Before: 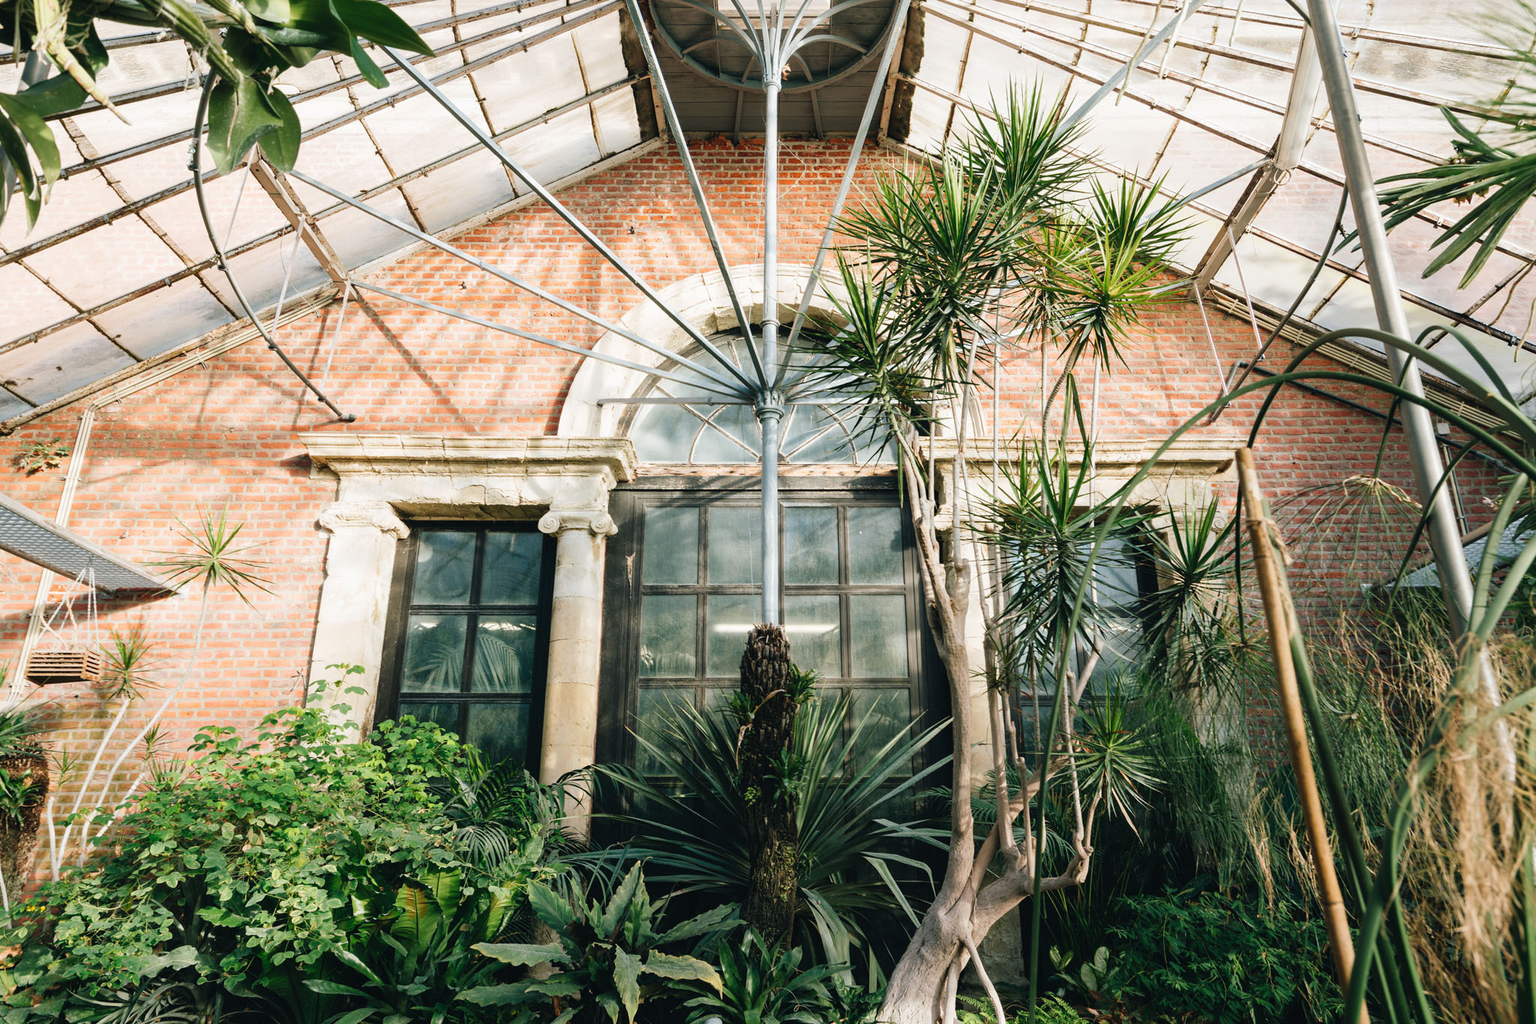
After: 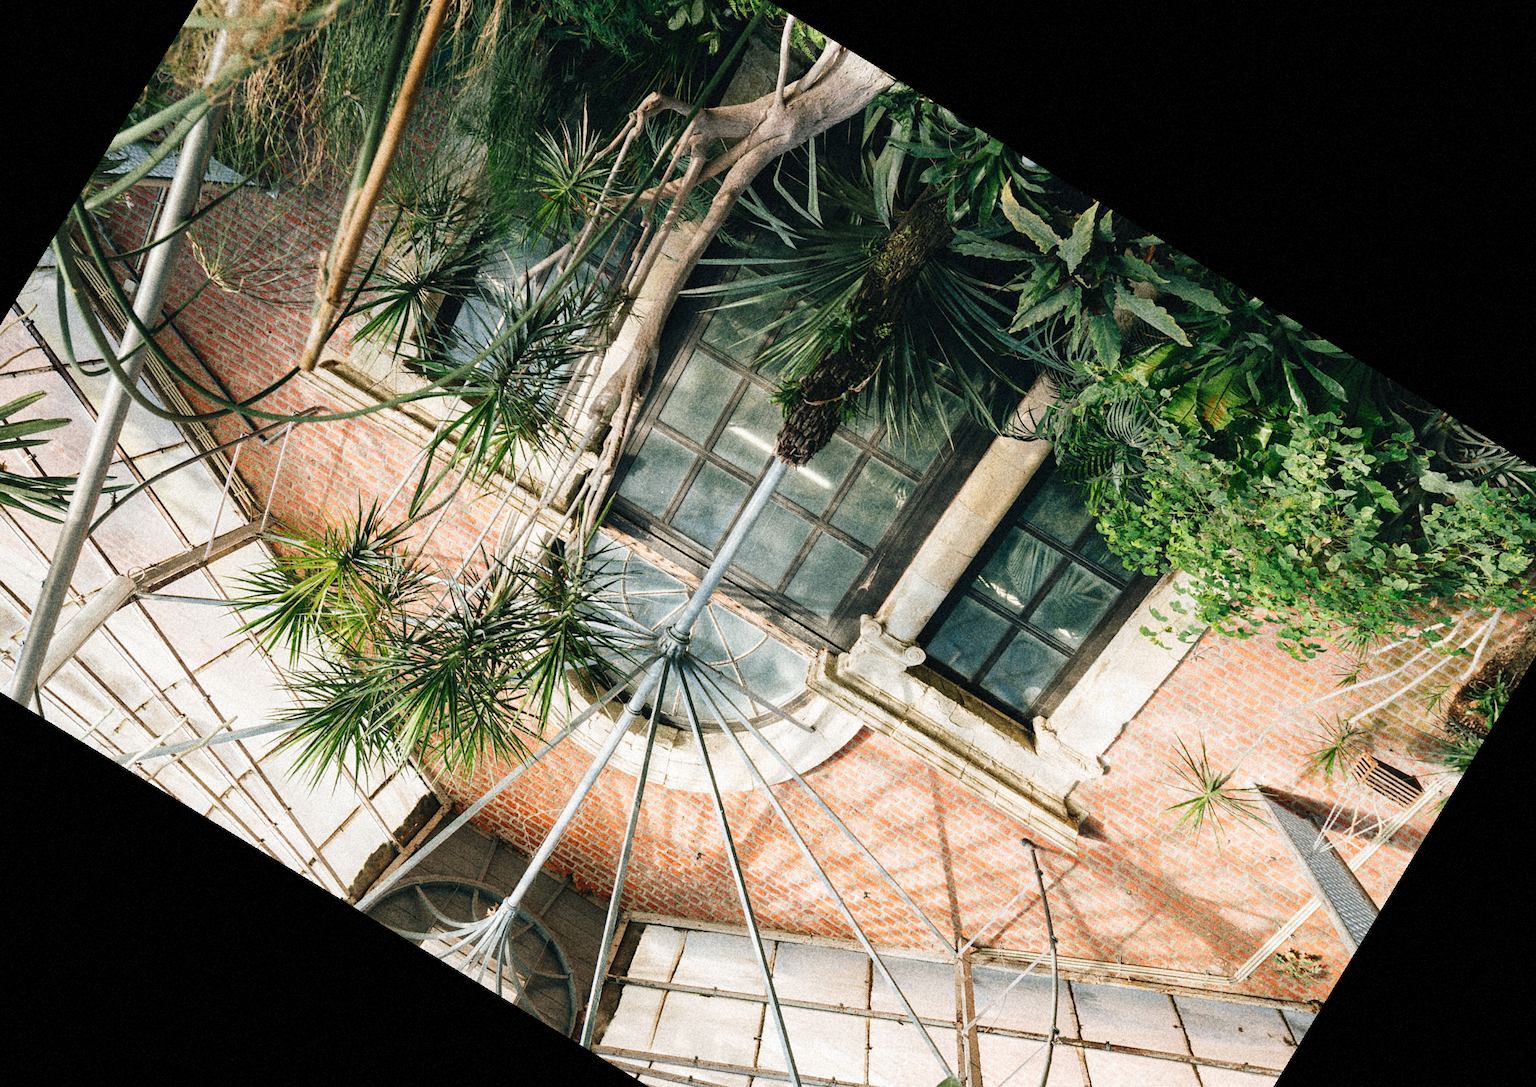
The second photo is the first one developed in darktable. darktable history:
grain: coarseness 14.49 ISO, strength 48.04%, mid-tones bias 35%
crop and rotate: angle 148.68°, left 9.111%, top 15.603%, right 4.588%, bottom 17.041%
